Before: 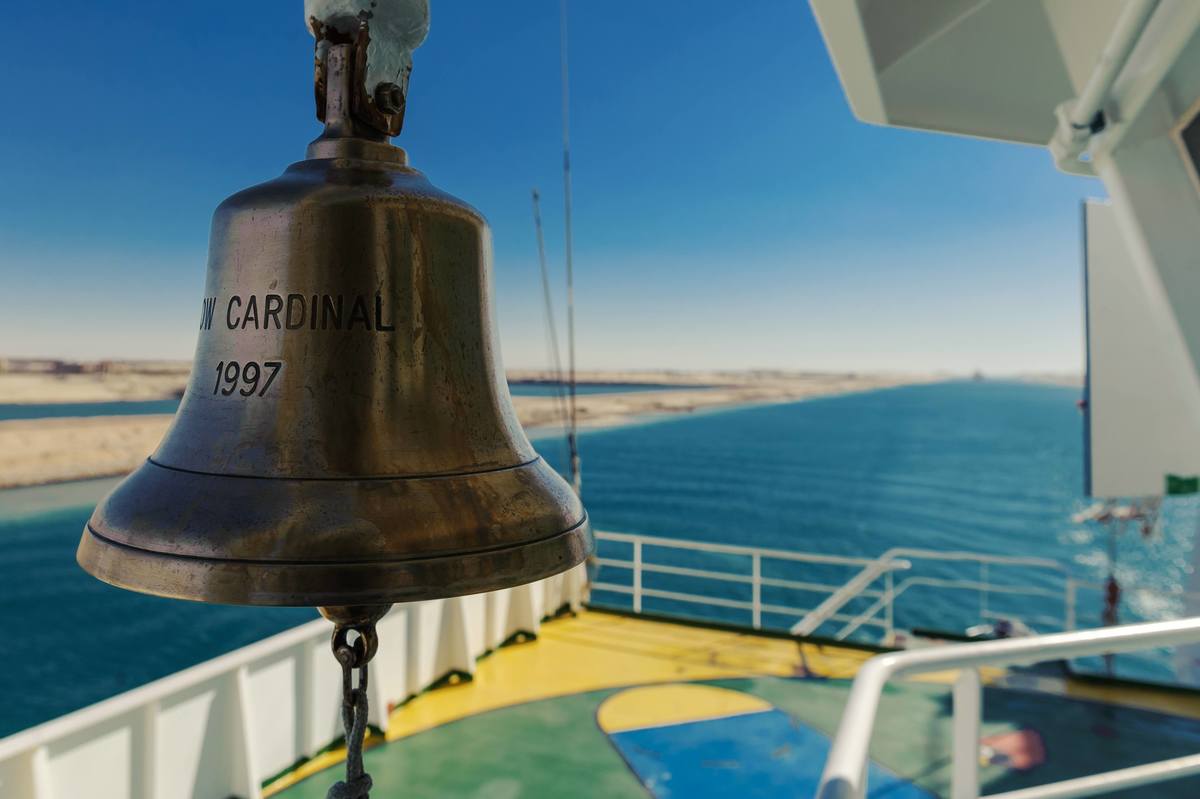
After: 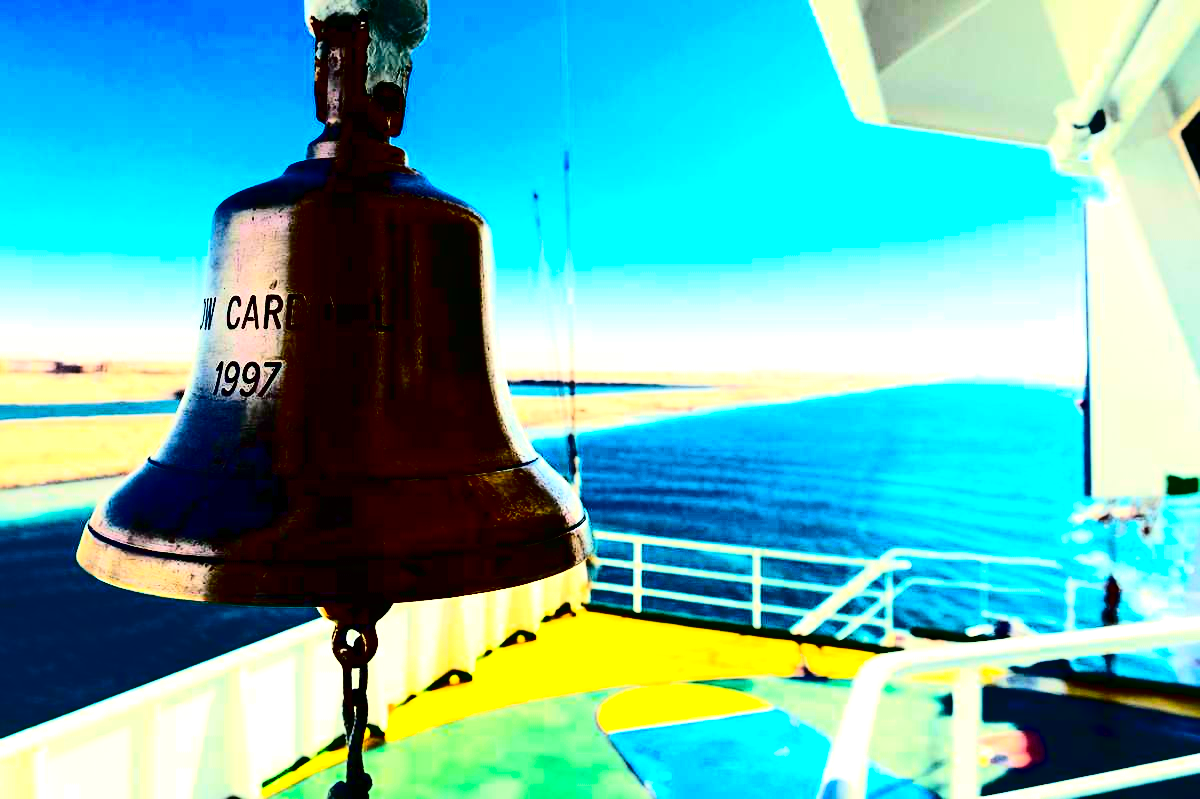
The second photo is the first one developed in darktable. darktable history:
contrast brightness saturation: contrast 0.77, brightness -1, saturation 1
exposure: black level correction 0, exposure 1.5 EV, compensate exposure bias true, compensate highlight preservation false
